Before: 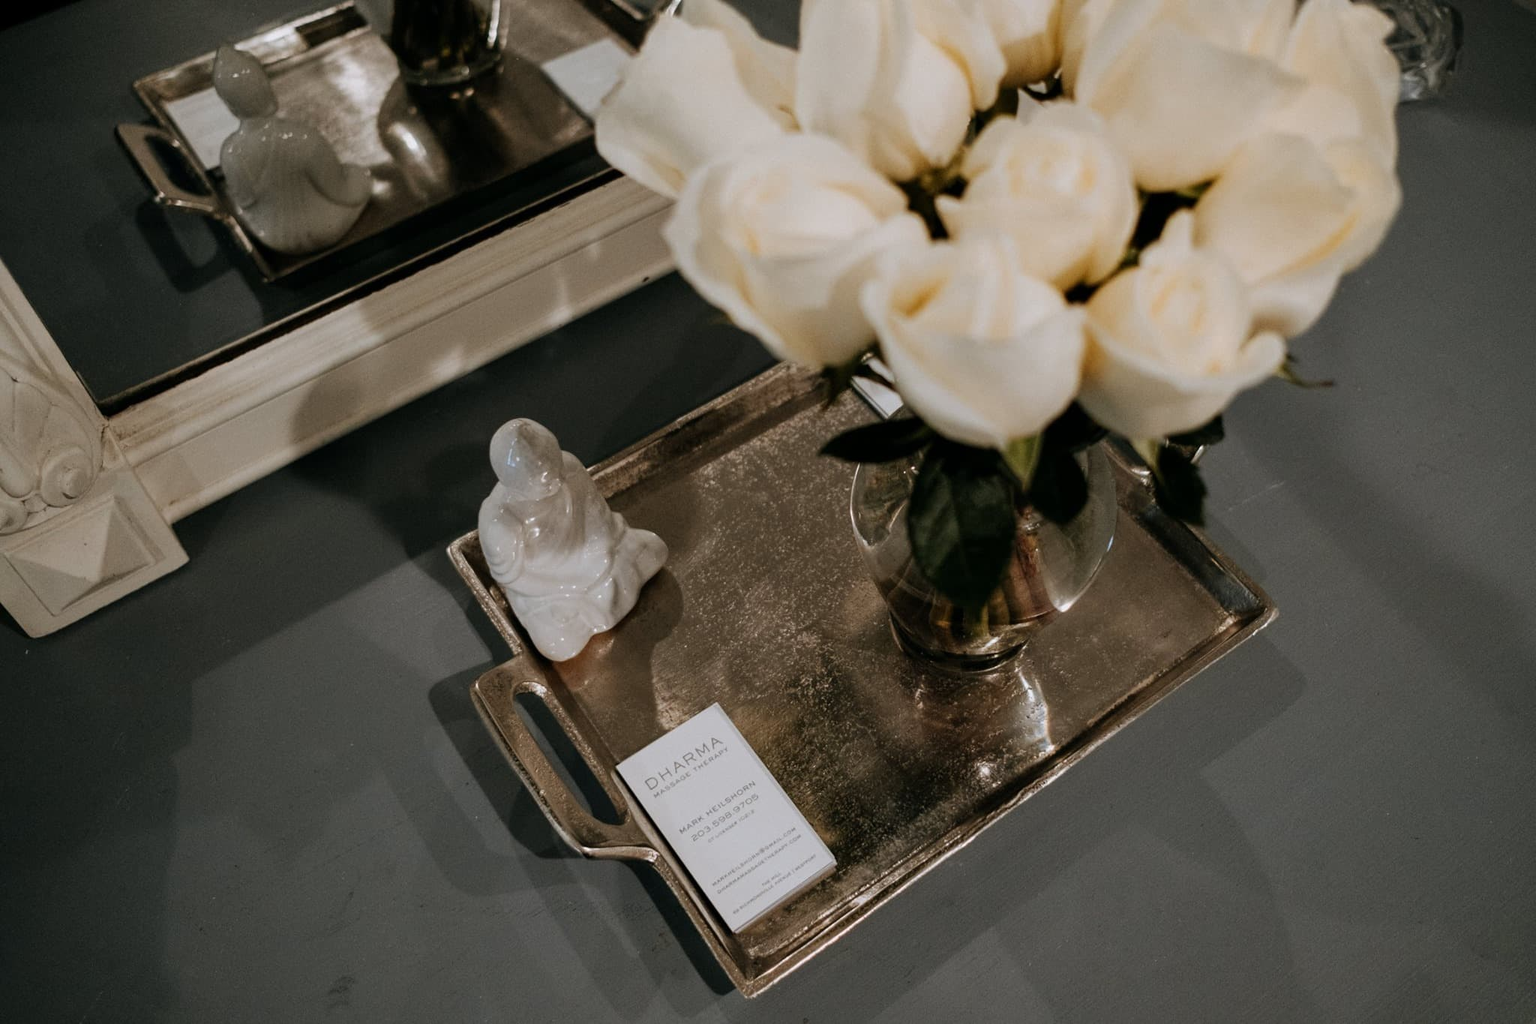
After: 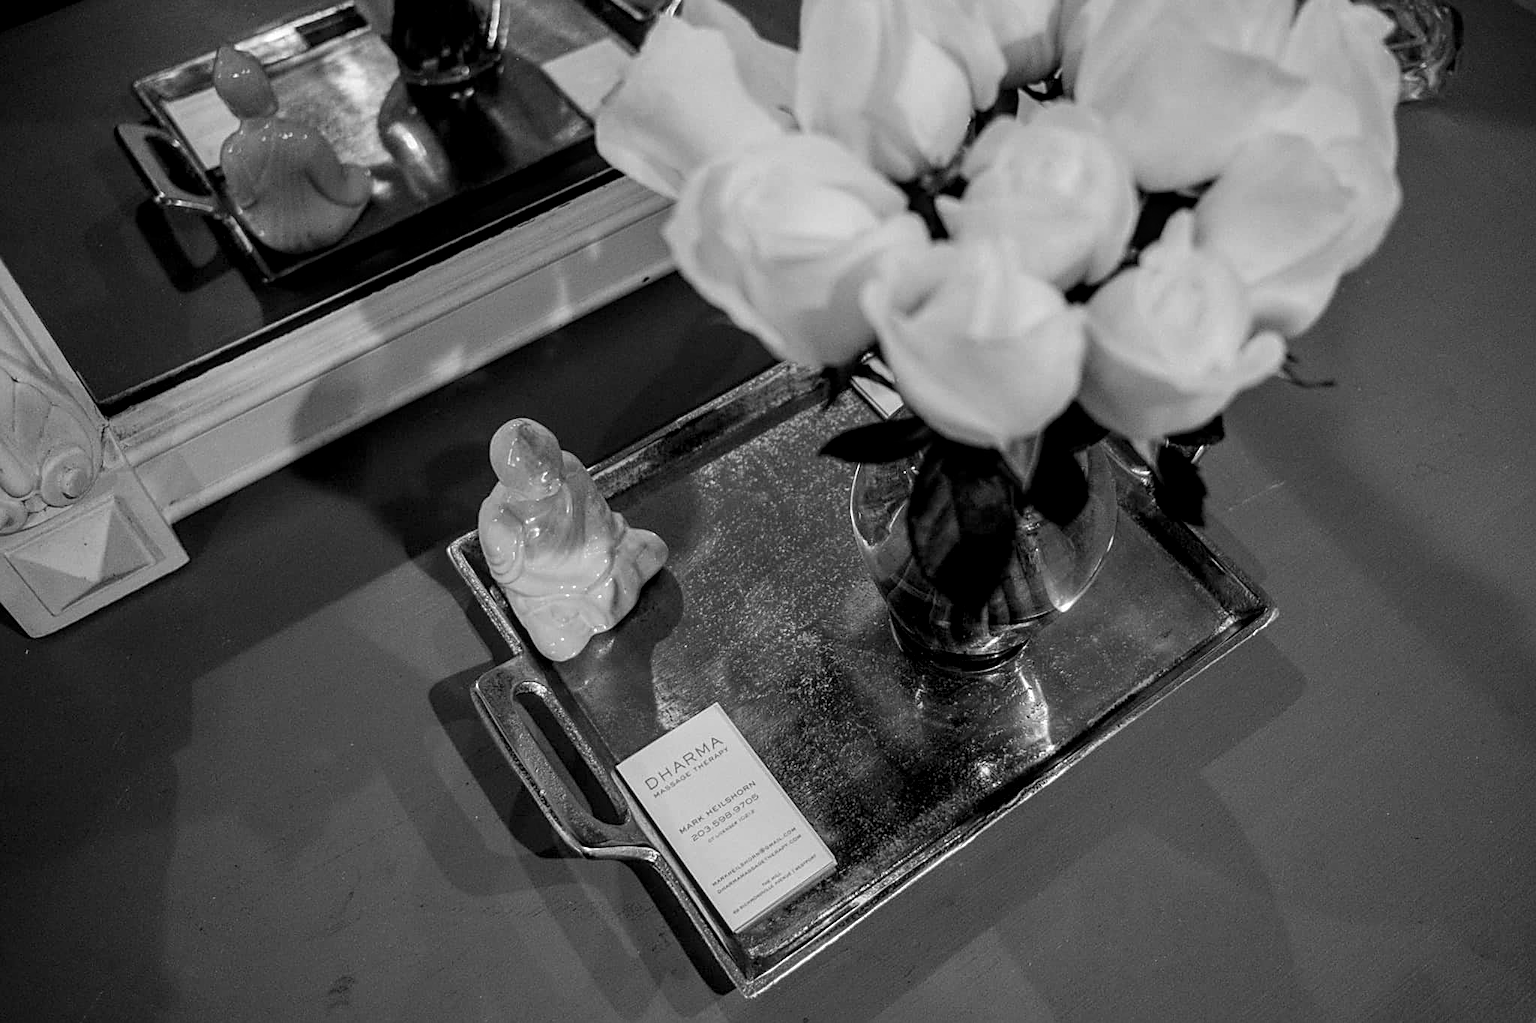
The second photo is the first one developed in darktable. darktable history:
color balance rgb: perceptual saturation grading › global saturation 30.973%
local contrast: highlights 63%, detail 143%, midtone range 0.435
sharpen: amount 0.598
contrast brightness saturation: saturation -0.999
